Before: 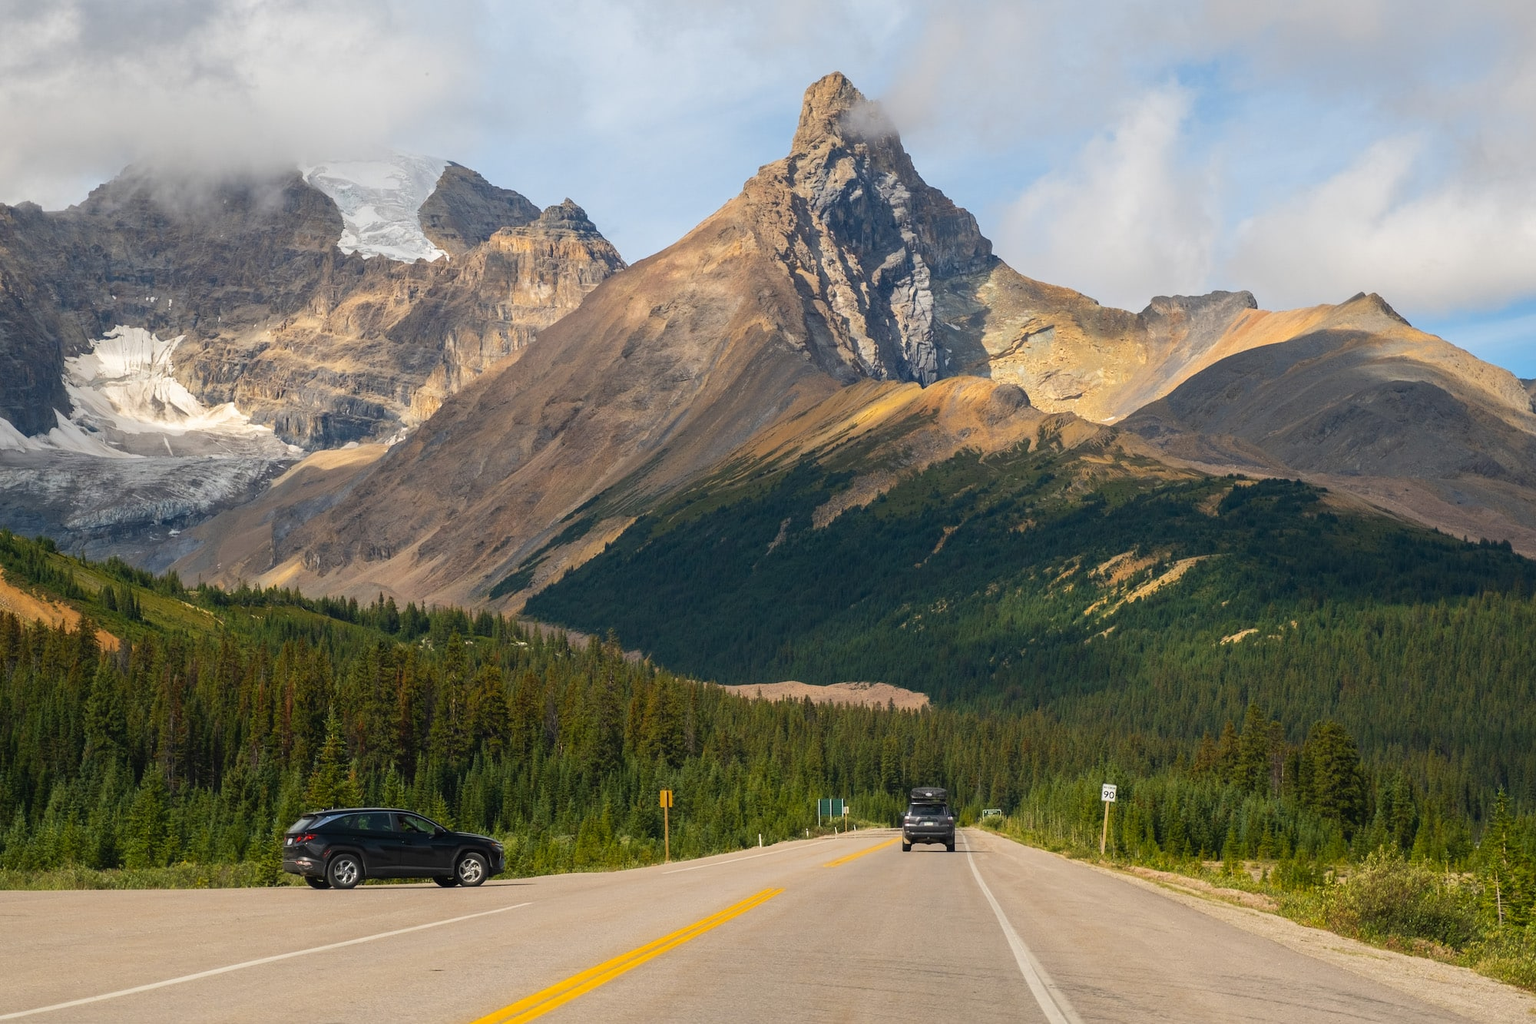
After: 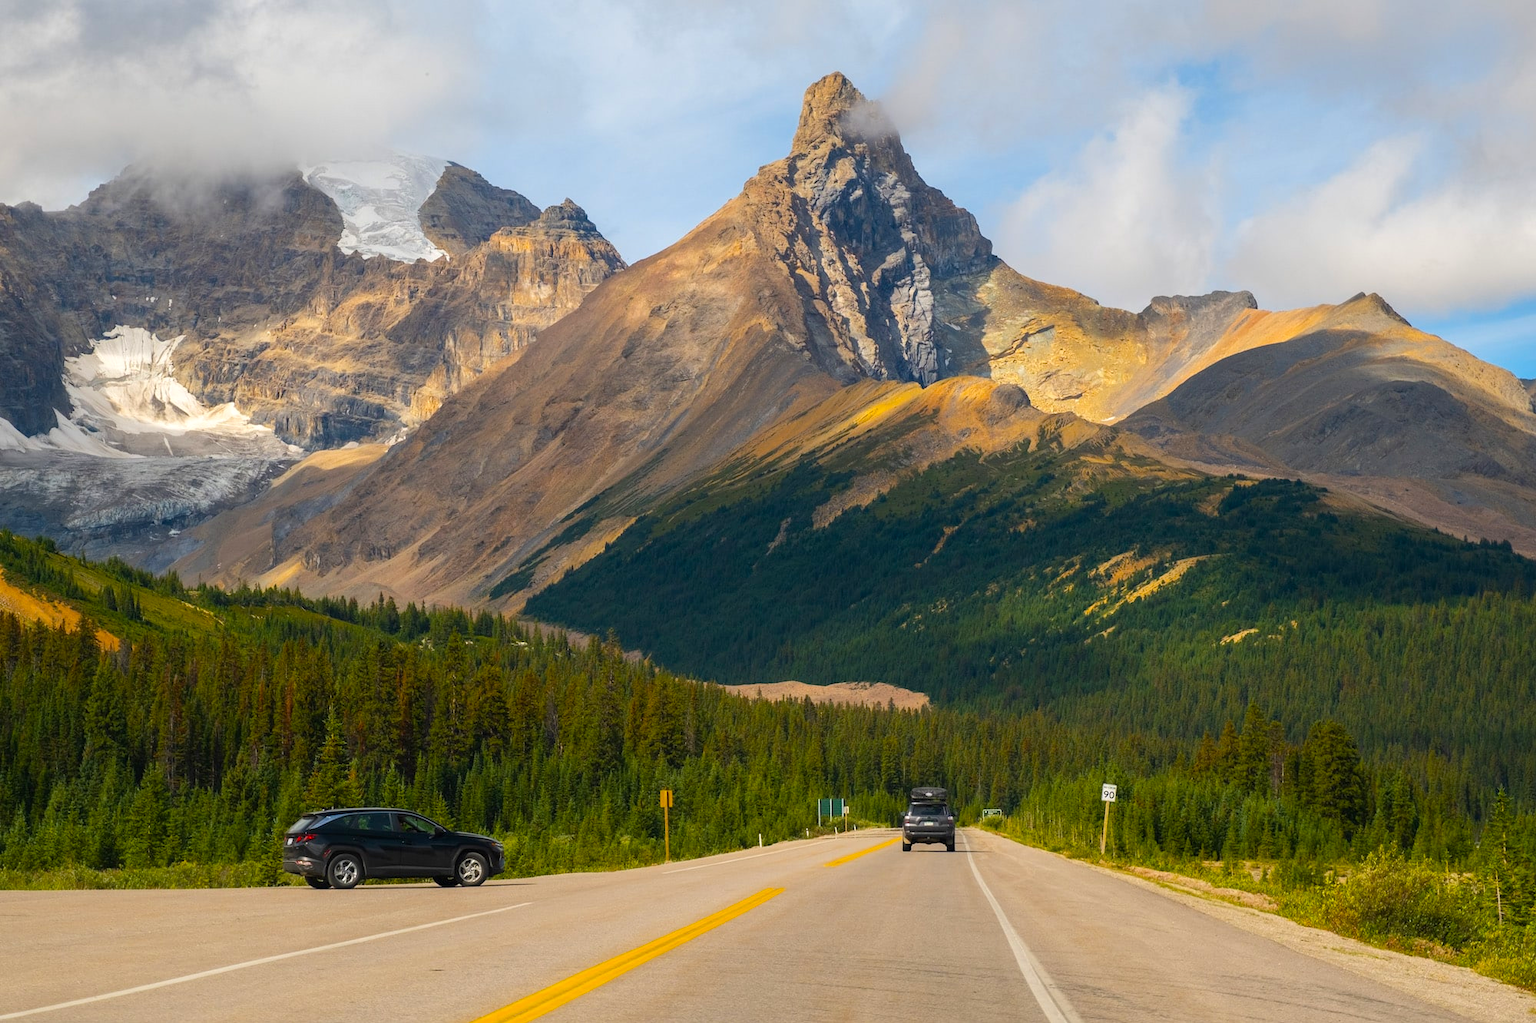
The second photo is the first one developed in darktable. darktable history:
contrast equalizer: y [[0.518, 0.517, 0.501, 0.5, 0.5, 0.5], [0.5 ×6], [0.5 ×6], [0 ×6], [0 ×6]]
color balance rgb: perceptual saturation grading › global saturation 30%, global vibrance 10%
